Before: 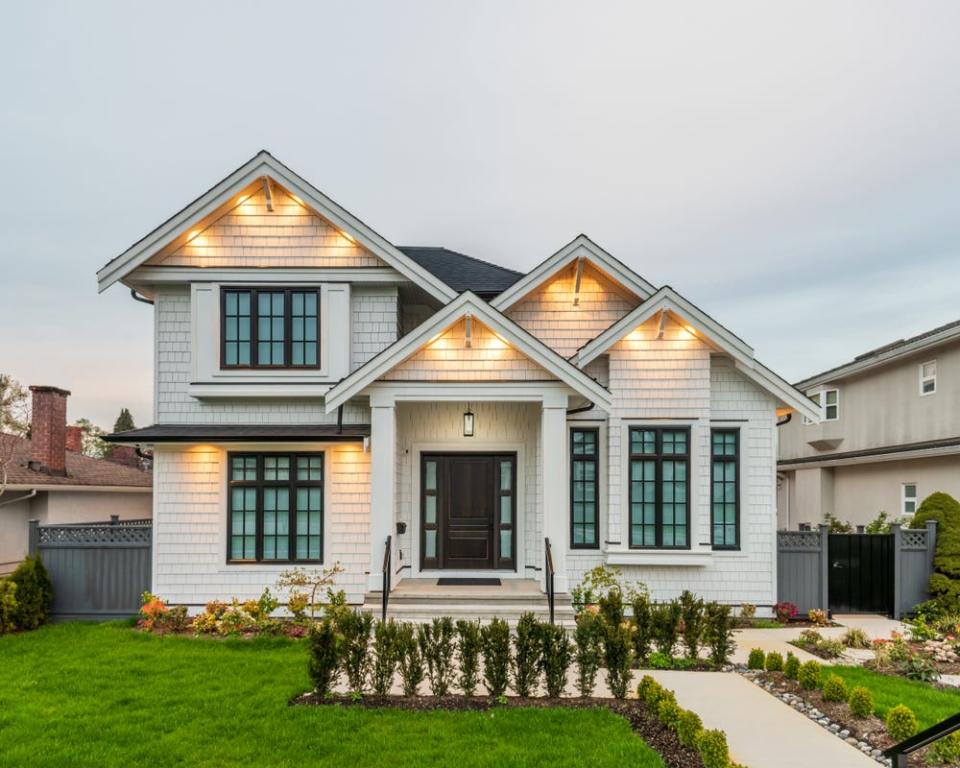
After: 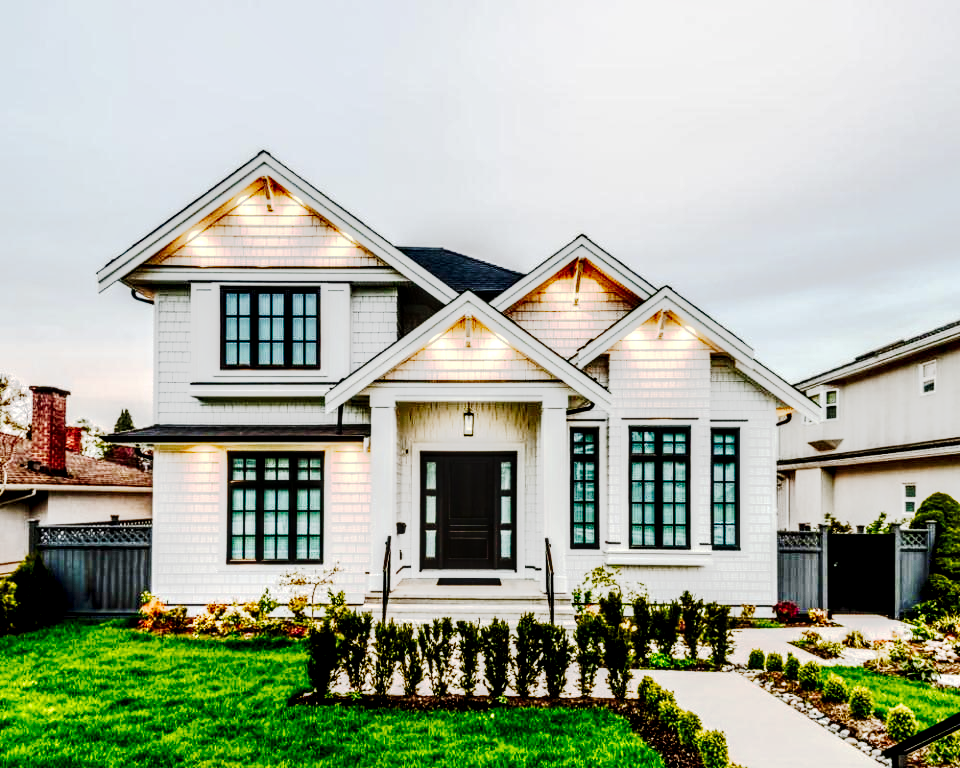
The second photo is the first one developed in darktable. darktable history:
contrast brightness saturation: contrast 0.28
tone curve: curves: ch0 [(0, 0) (0.003, 0.001) (0.011, 0.005) (0.025, 0.009) (0.044, 0.014) (0.069, 0.019) (0.1, 0.028) (0.136, 0.039) (0.177, 0.073) (0.224, 0.134) (0.277, 0.218) (0.335, 0.343) (0.399, 0.488) (0.468, 0.608) (0.543, 0.699) (0.623, 0.773) (0.709, 0.819) (0.801, 0.852) (0.898, 0.874) (1, 1)], preserve colors none
color balance rgb: perceptual saturation grading › global saturation 20%, perceptual saturation grading › highlights -50%, perceptual saturation grading › shadows 30%
local contrast: highlights 79%, shadows 56%, detail 175%, midtone range 0.428
